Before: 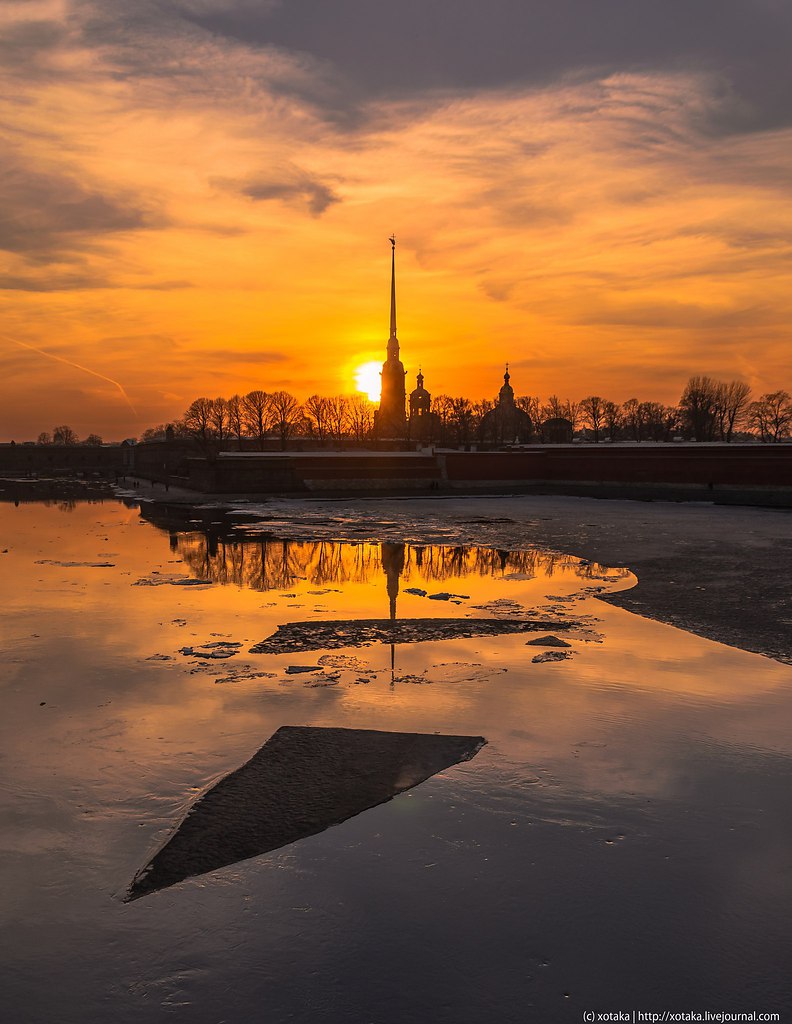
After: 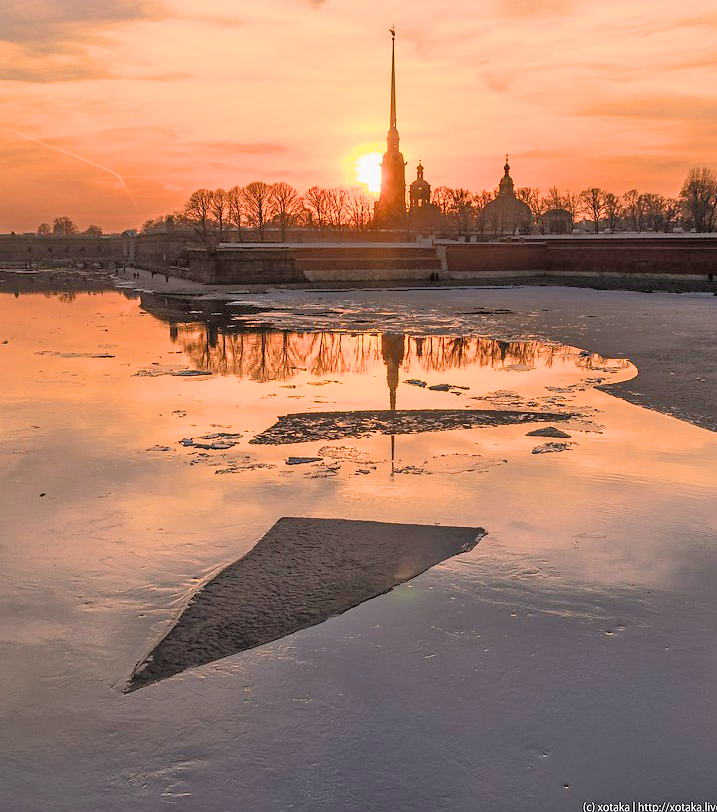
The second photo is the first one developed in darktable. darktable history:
exposure: exposure 1.5 EV, compensate highlight preservation false
contrast equalizer: y [[0.5, 0.5, 0.468, 0.5, 0.5, 0.5], [0.5 ×6], [0.5 ×6], [0 ×6], [0 ×6]]
tone equalizer: -8 EV -0.498 EV, -7 EV -0.331 EV, -6 EV -0.059 EV, -5 EV 0.419 EV, -4 EV 0.966 EV, -3 EV 0.823 EV, -2 EV -0.011 EV, -1 EV 0.139 EV, +0 EV -0.012 EV
filmic rgb: black relative exposure -7.65 EV, white relative exposure 4.56 EV, hardness 3.61
crop: top 20.419%, right 9.409%, bottom 0.208%
